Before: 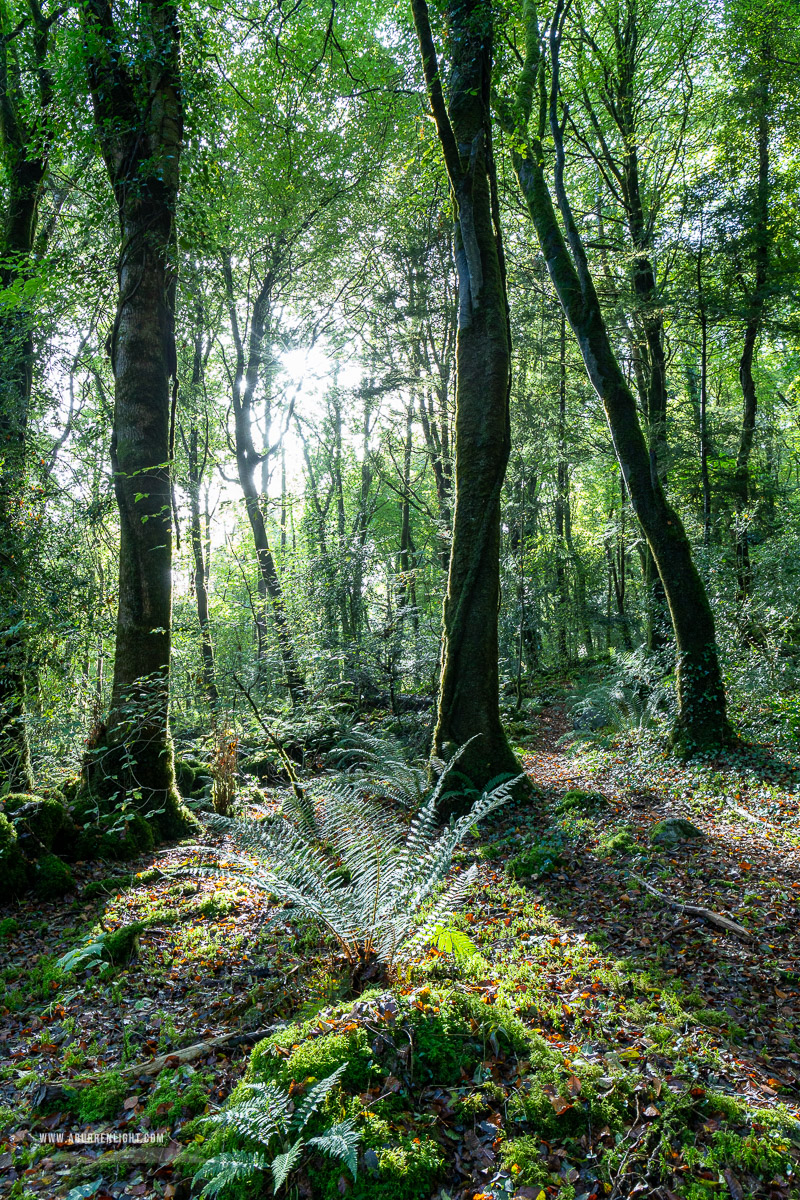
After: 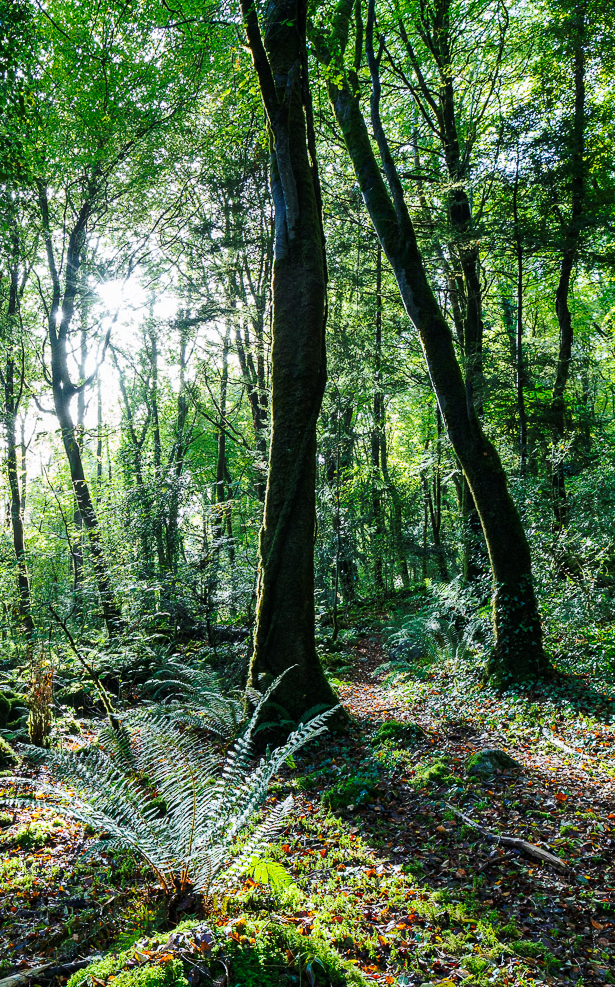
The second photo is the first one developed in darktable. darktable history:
base curve: curves: ch0 [(0, 0) (0.073, 0.04) (0.157, 0.139) (0.492, 0.492) (0.758, 0.758) (1, 1)], preserve colors none
shadows and highlights: soften with gaussian
crop: left 23.095%, top 5.827%, bottom 11.854%
